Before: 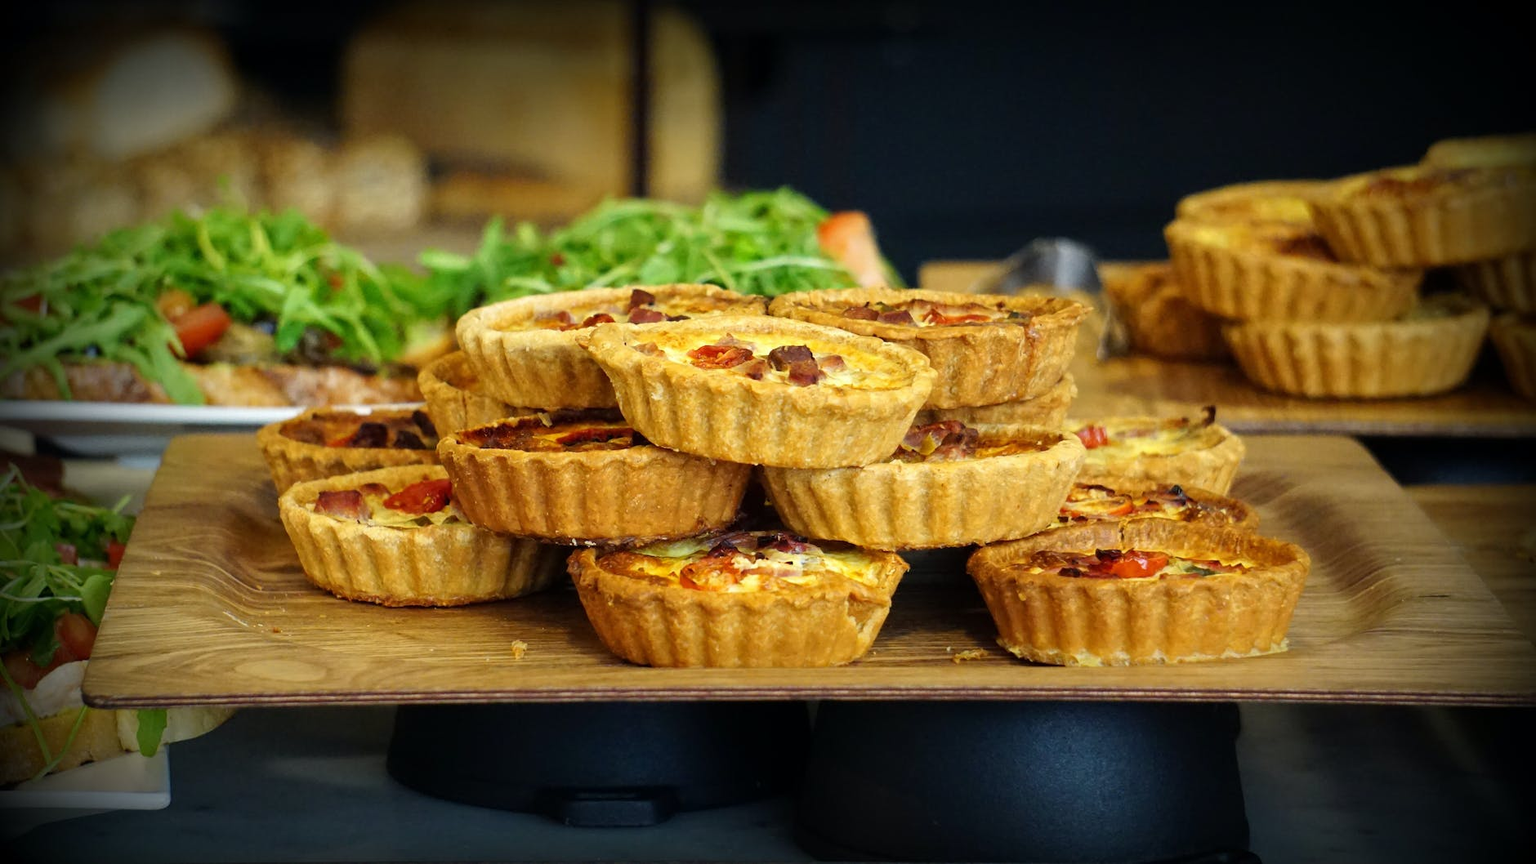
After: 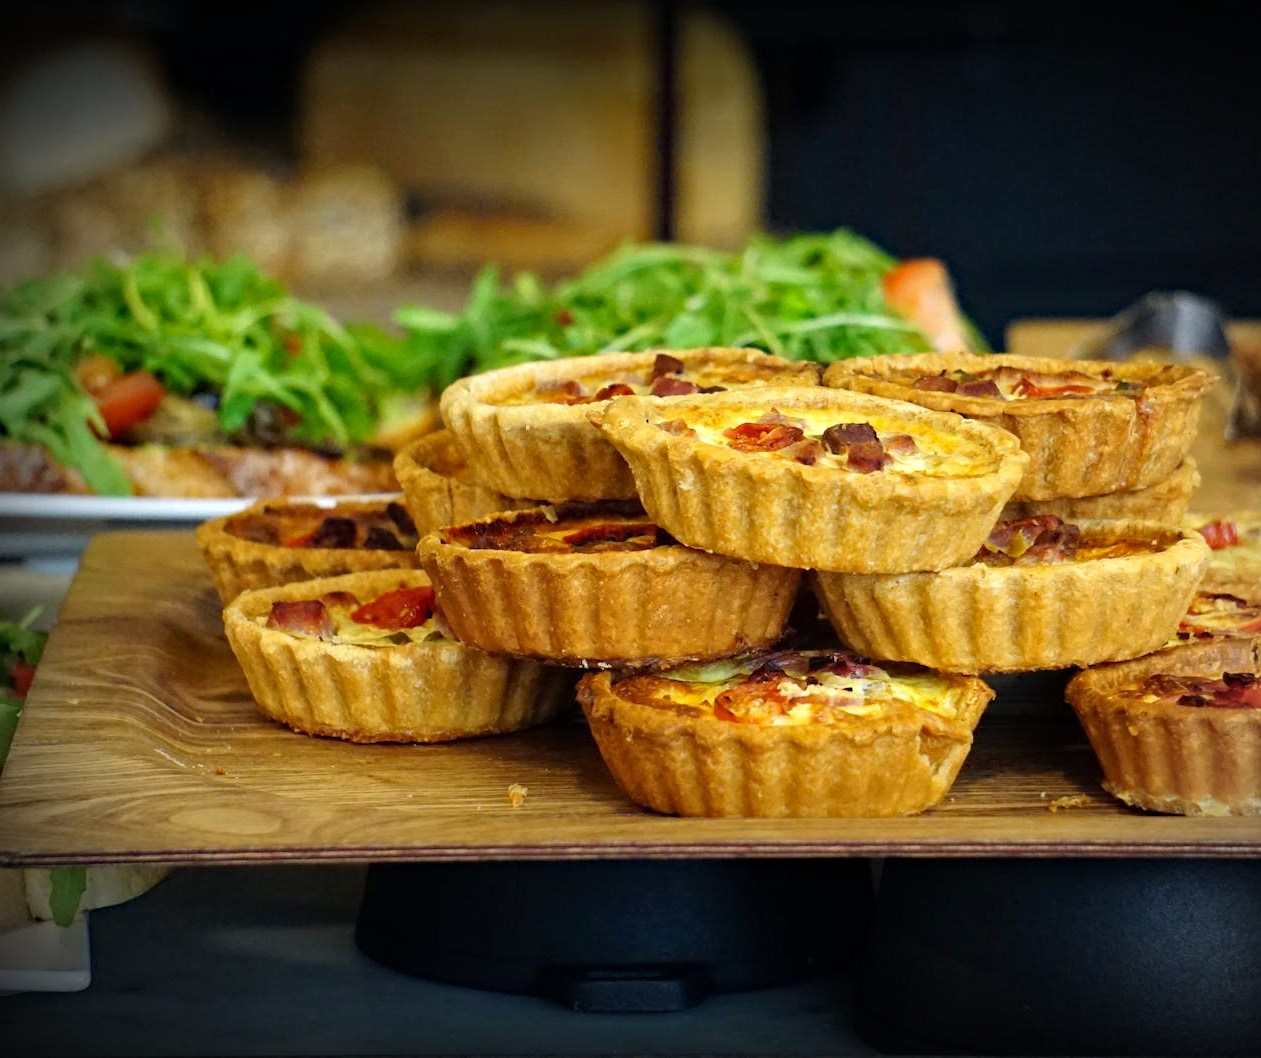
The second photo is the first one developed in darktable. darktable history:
vignetting: fall-off start 88.89%, fall-off radius 44.2%, width/height ratio 1.169
haze removal: compatibility mode true, adaptive false
crop and rotate: left 6.285%, right 26.6%
